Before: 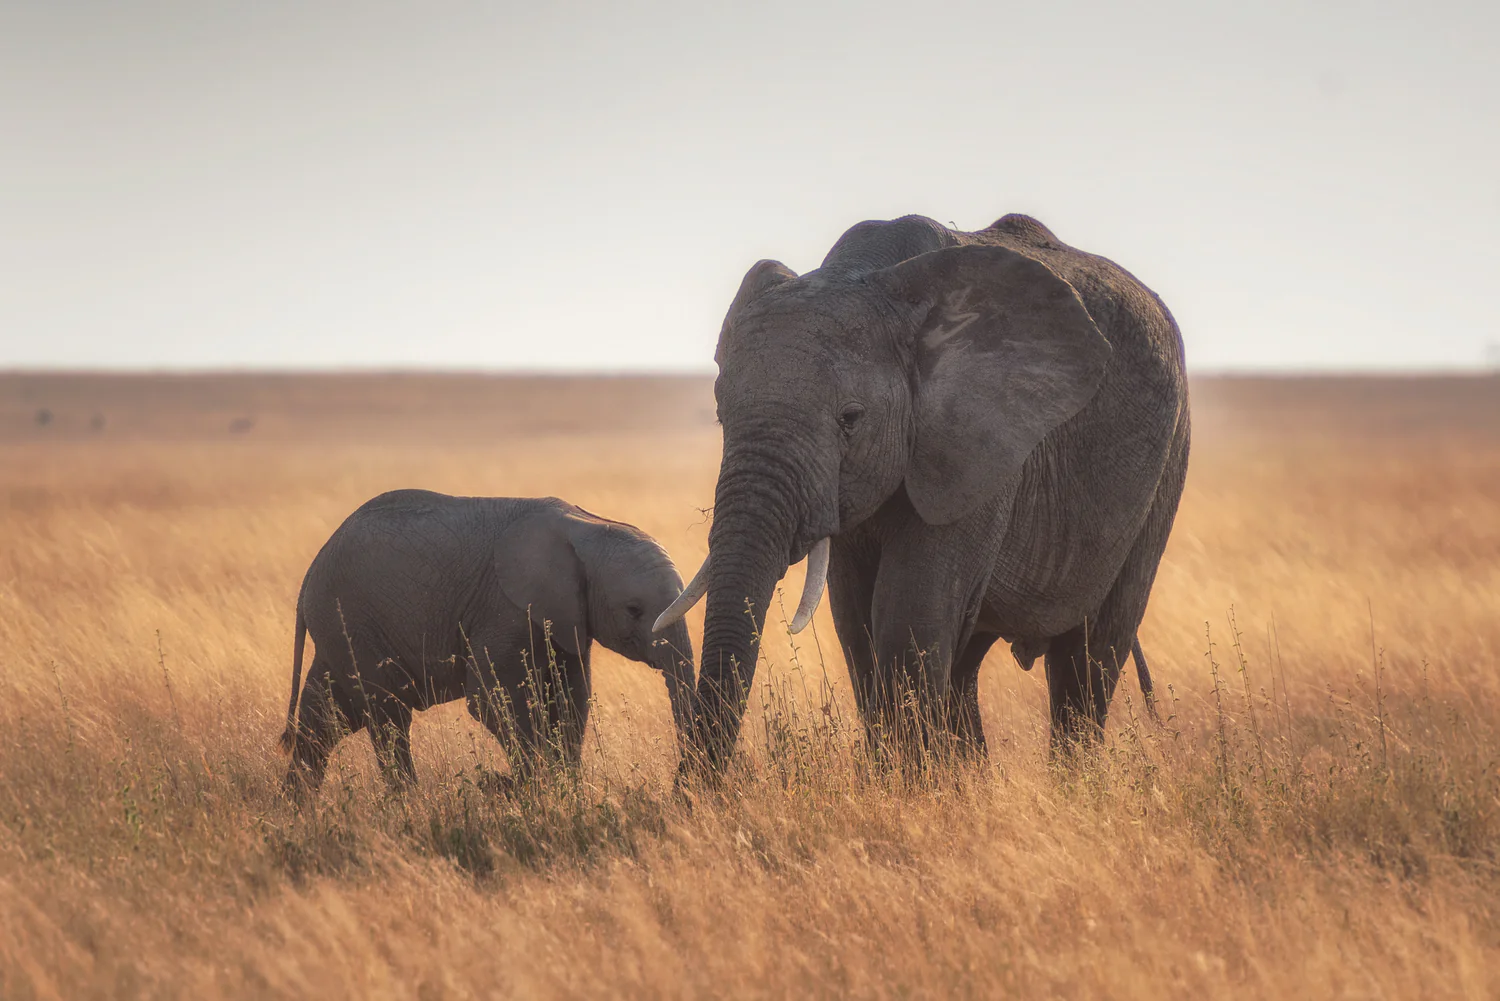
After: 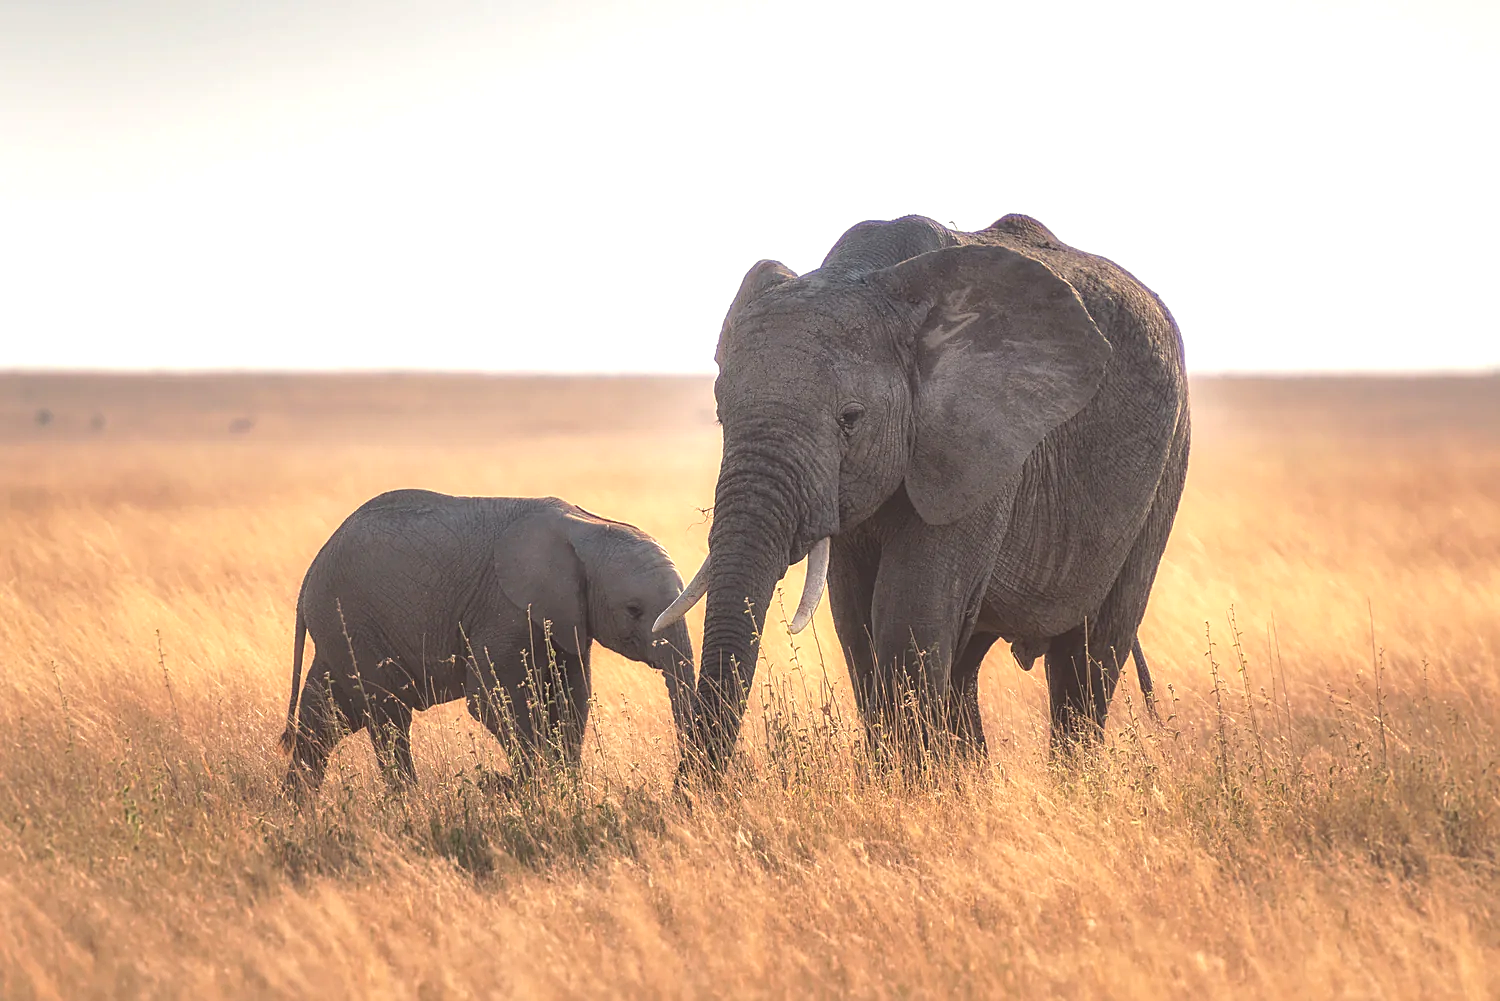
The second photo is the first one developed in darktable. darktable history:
sharpen: on, module defaults
exposure: black level correction 0, exposure 0.696 EV, compensate exposure bias true, compensate highlight preservation false
